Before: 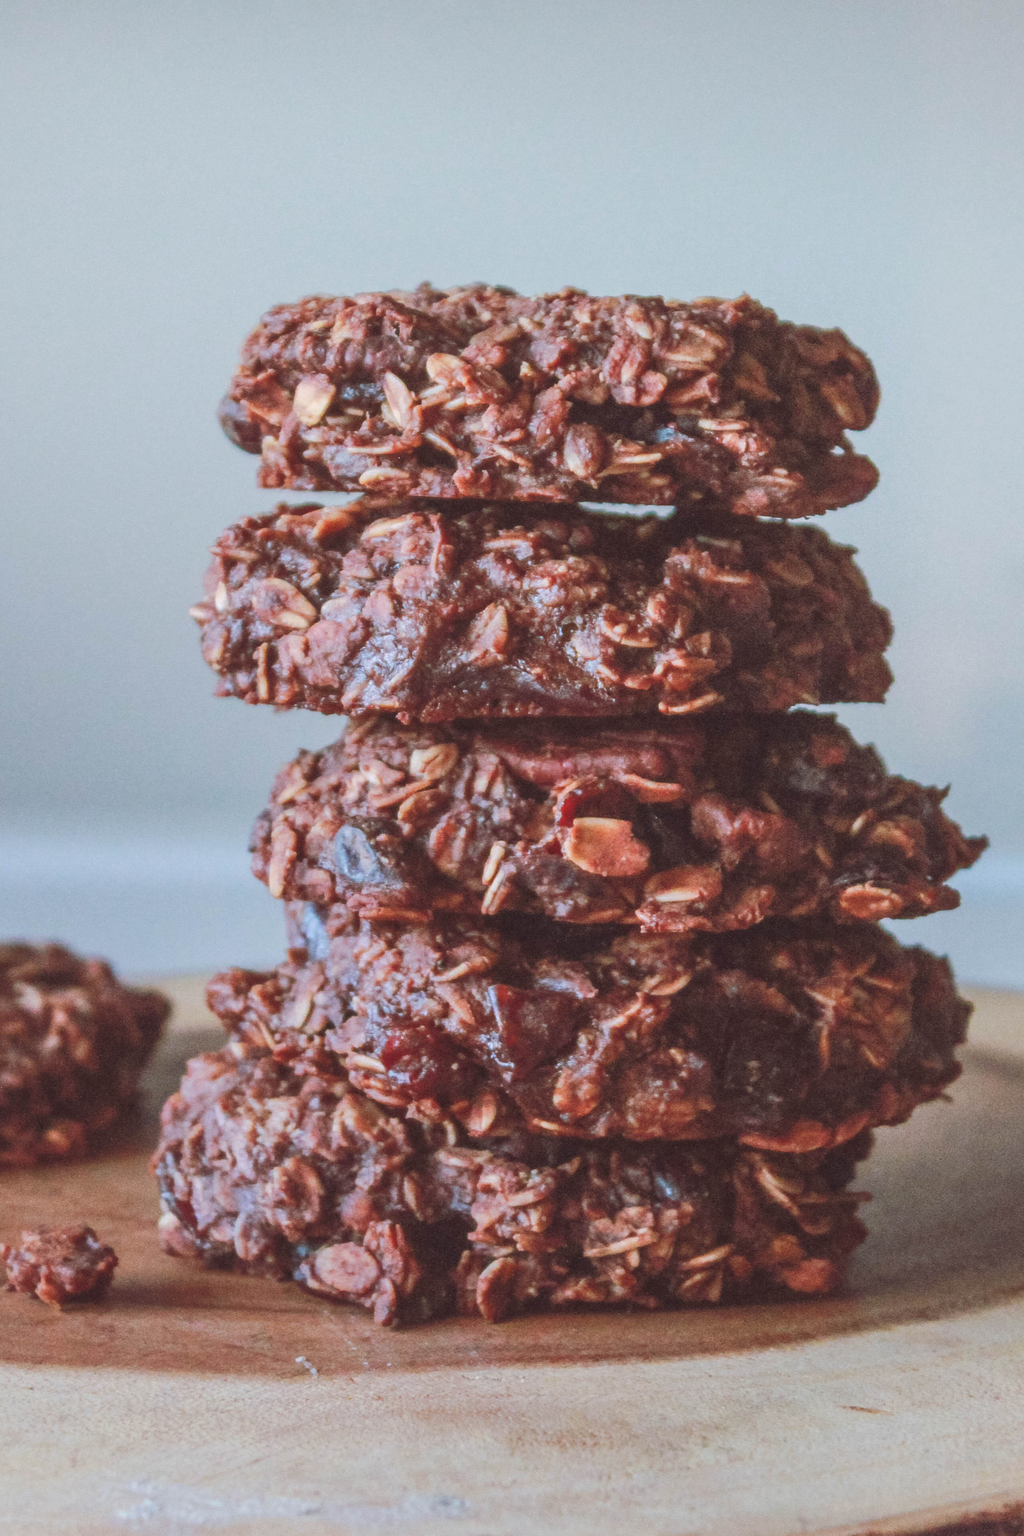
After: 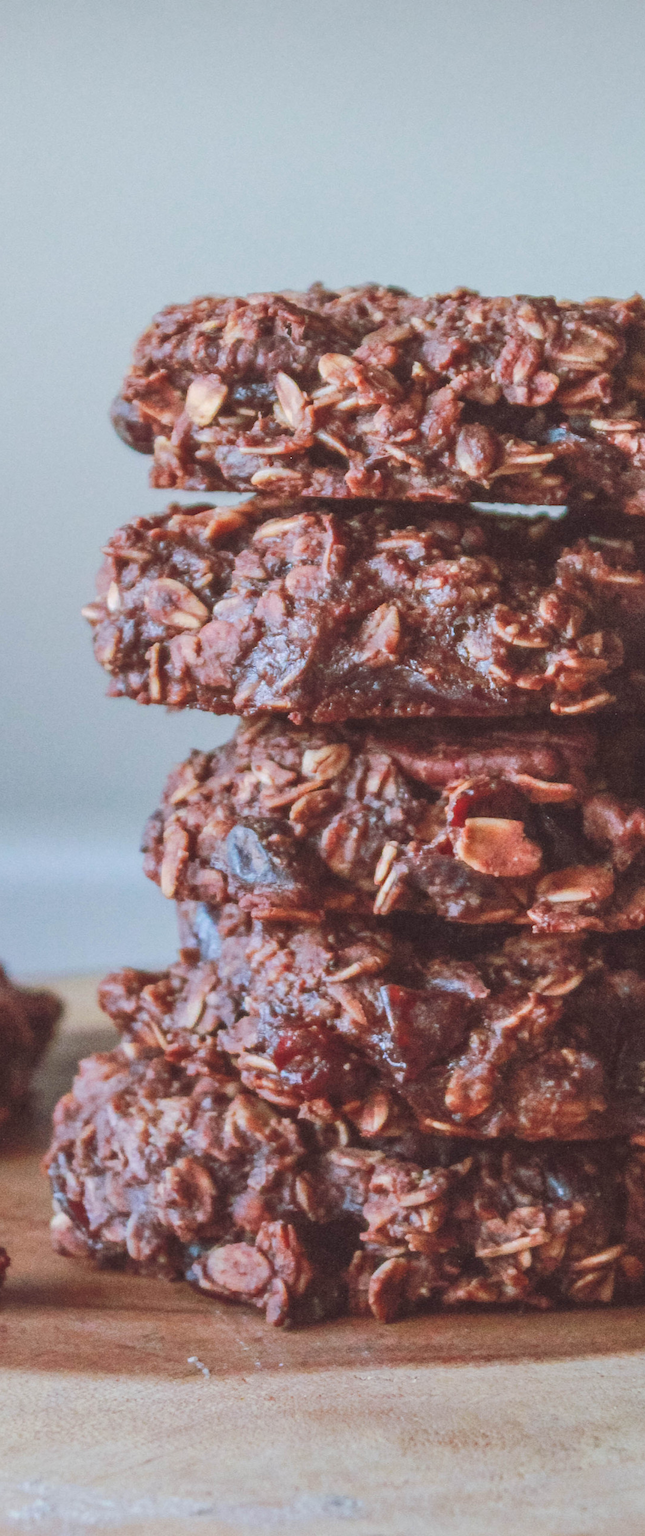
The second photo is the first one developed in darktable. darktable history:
crop: left 10.572%, right 26.345%
